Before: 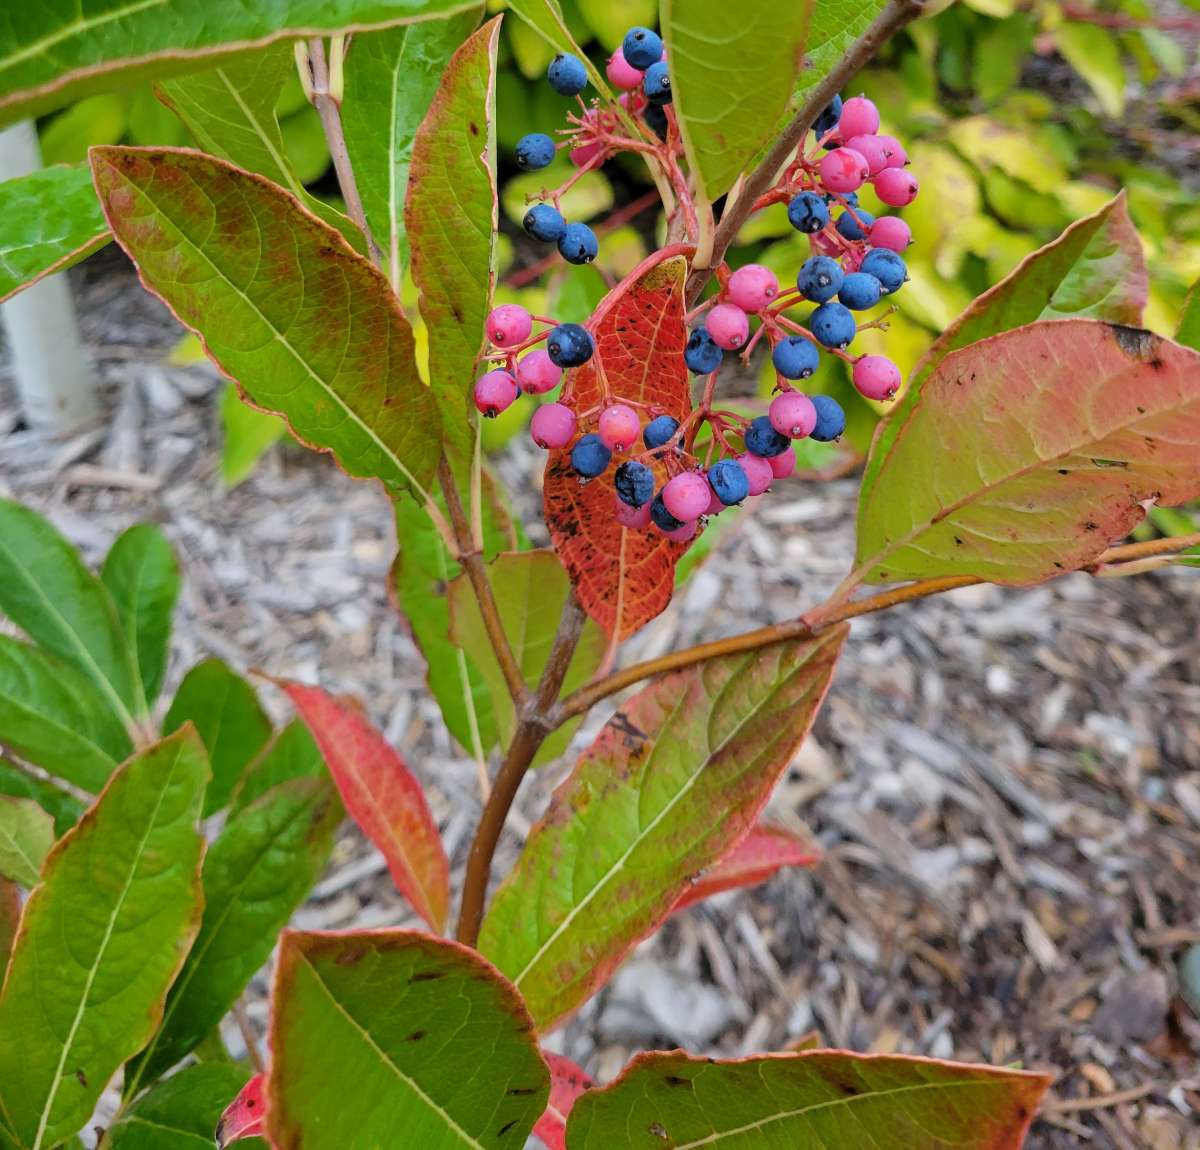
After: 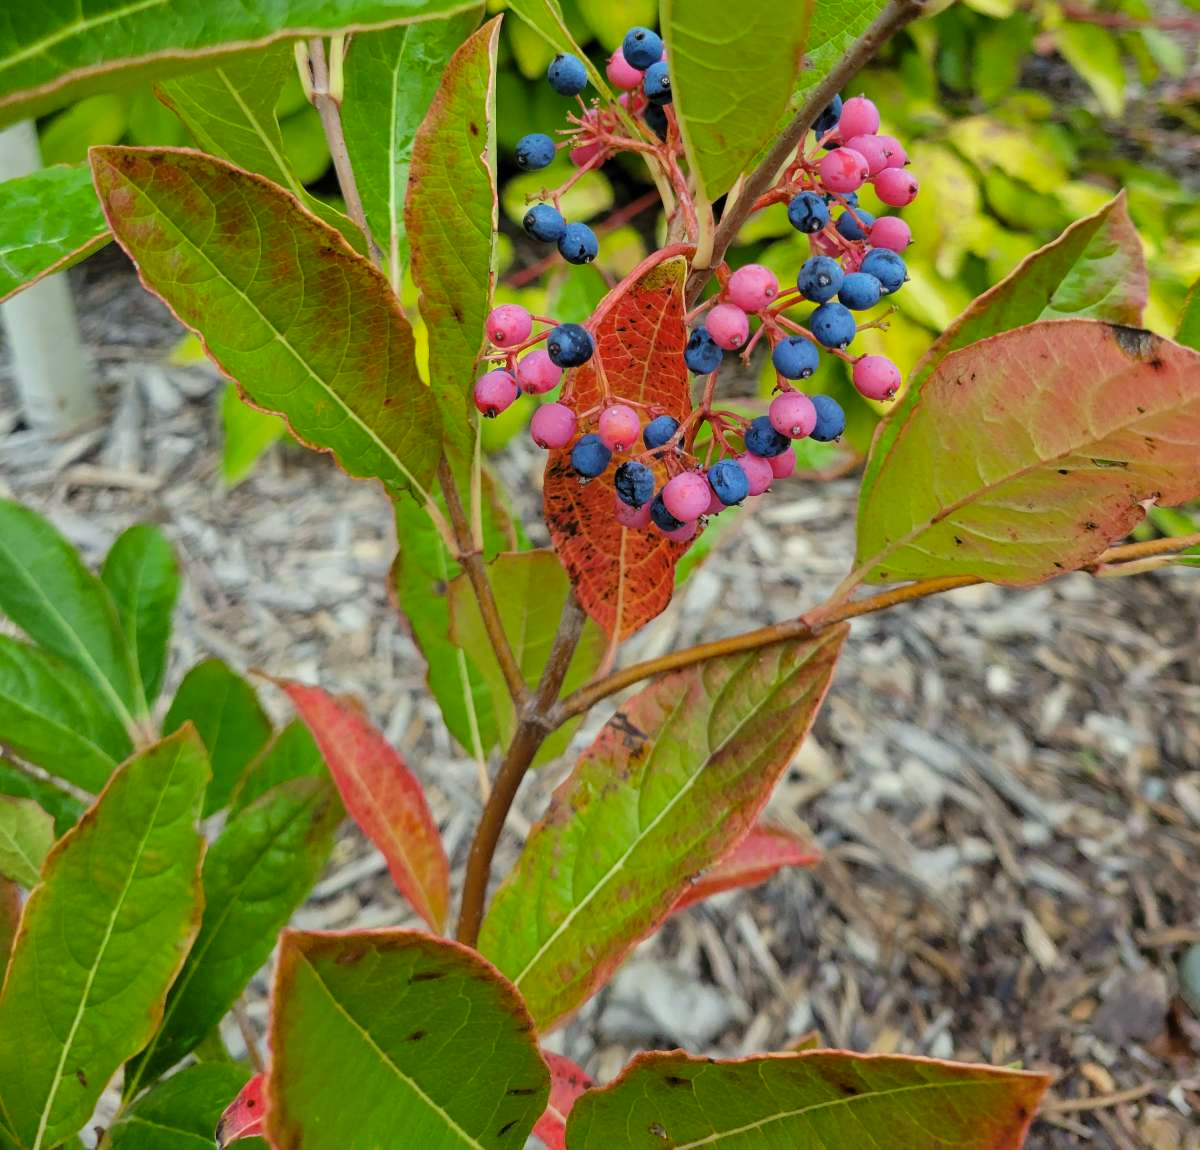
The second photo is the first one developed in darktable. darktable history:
color correction: highlights a* -5.82, highlights b* 10.94
